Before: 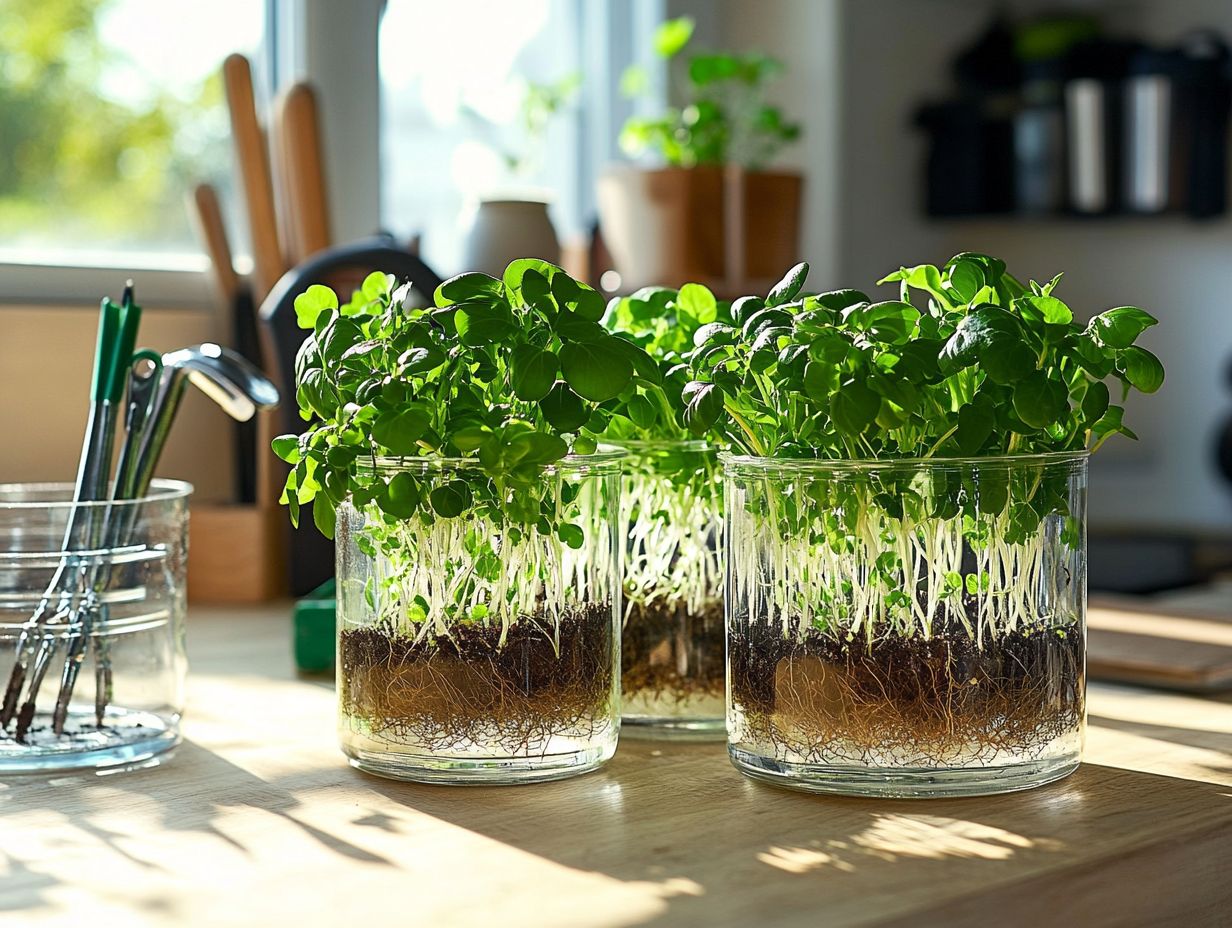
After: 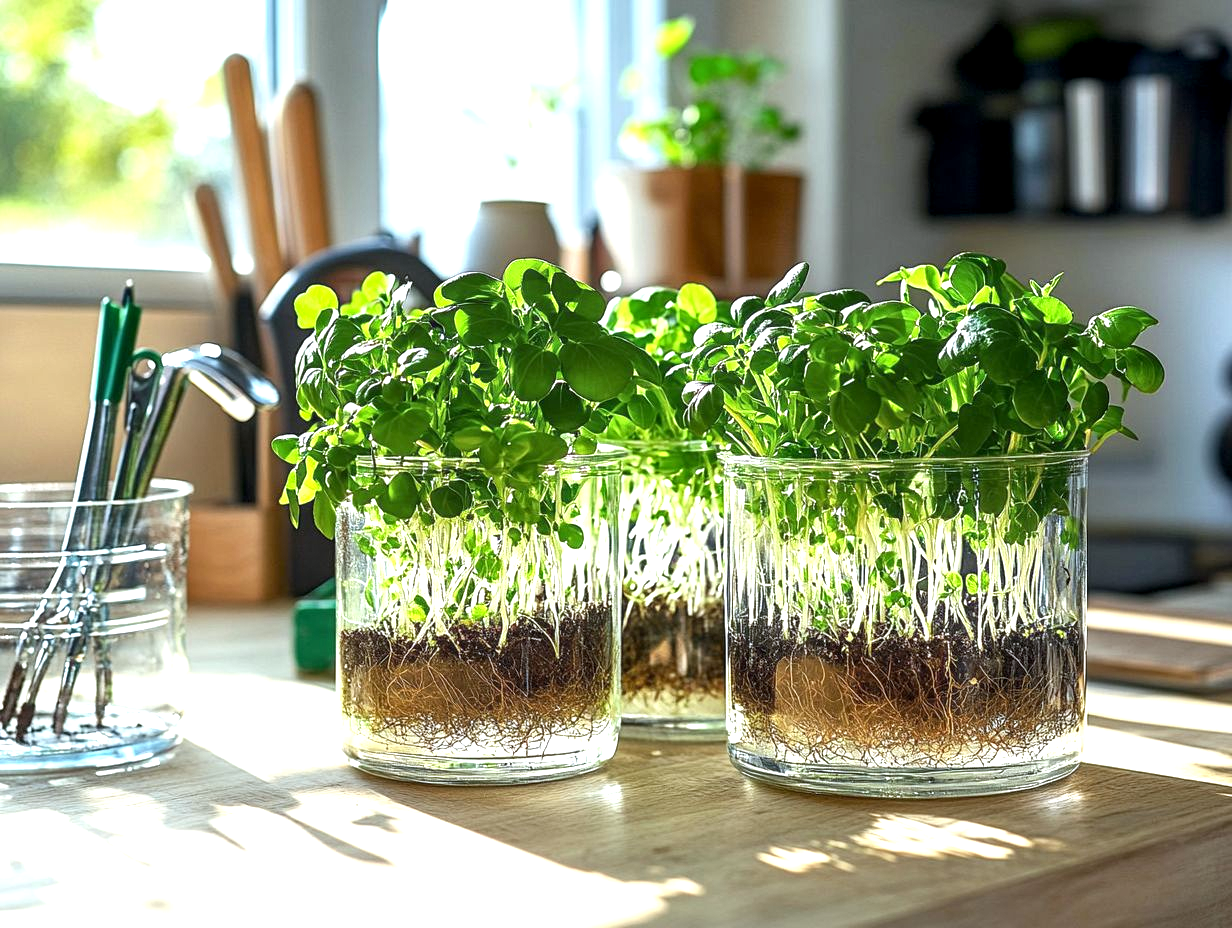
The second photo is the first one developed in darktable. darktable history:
local contrast: detail 130%
white balance: red 0.967, blue 1.049
exposure: exposure 0.7 EV, compensate highlight preservation false
